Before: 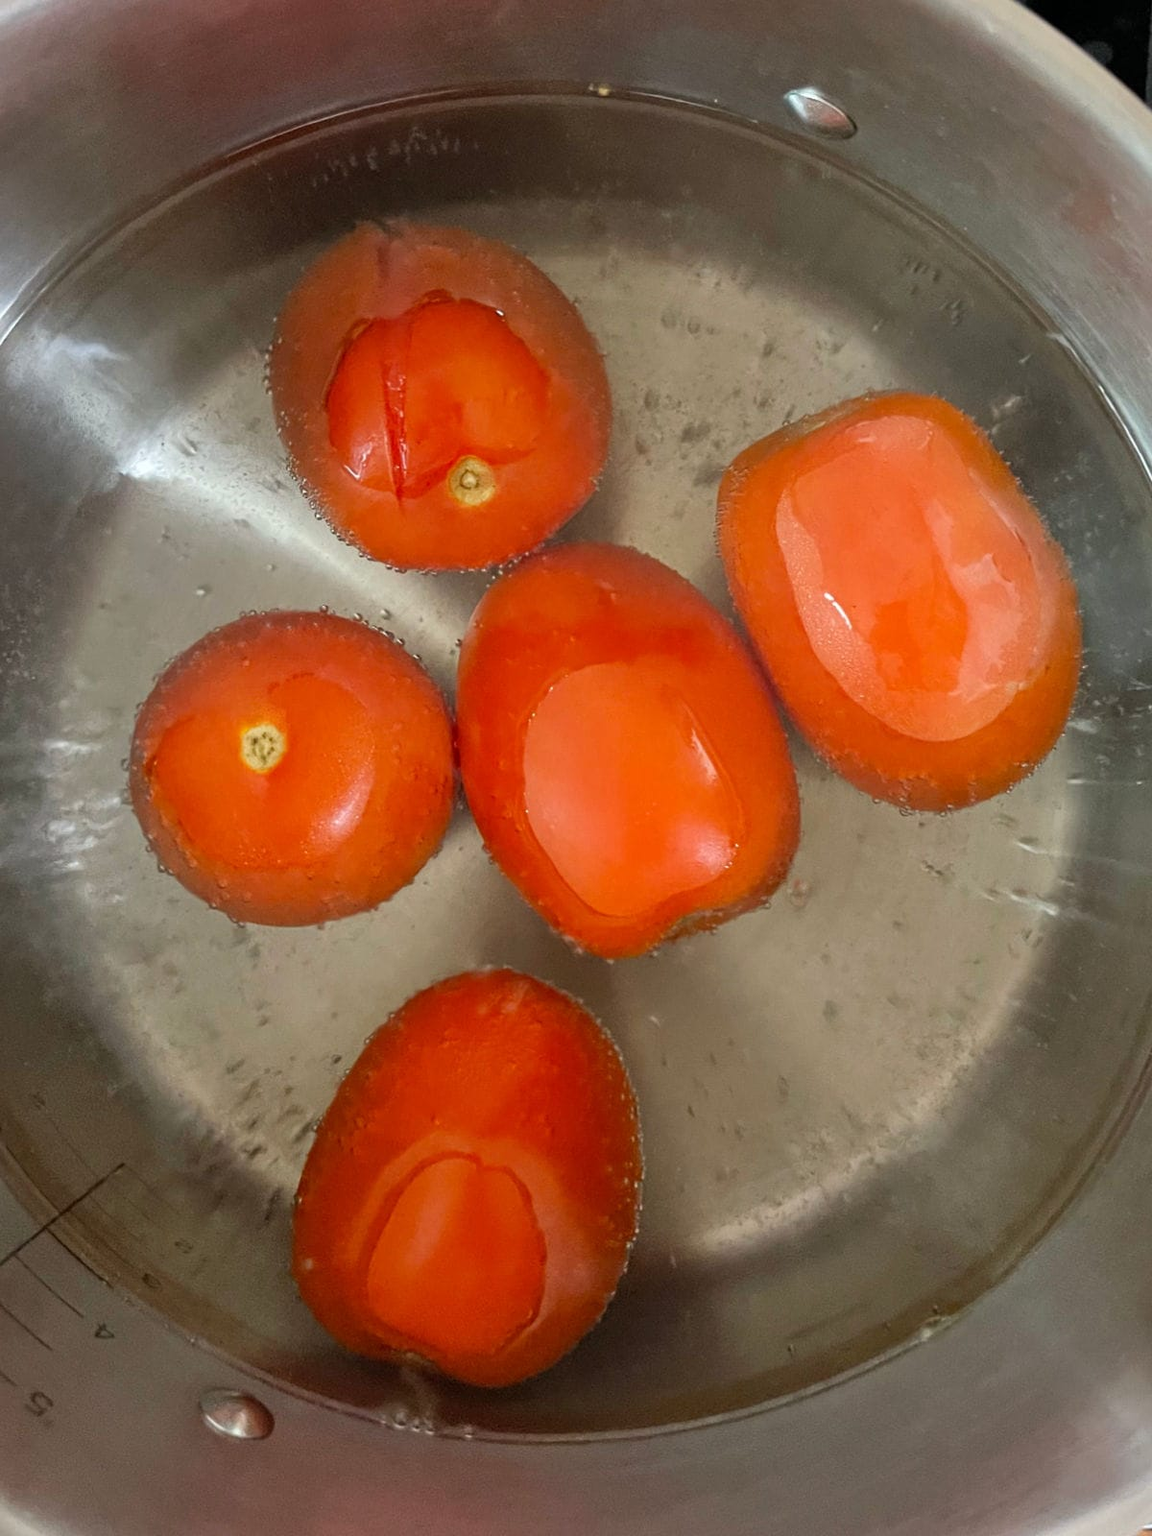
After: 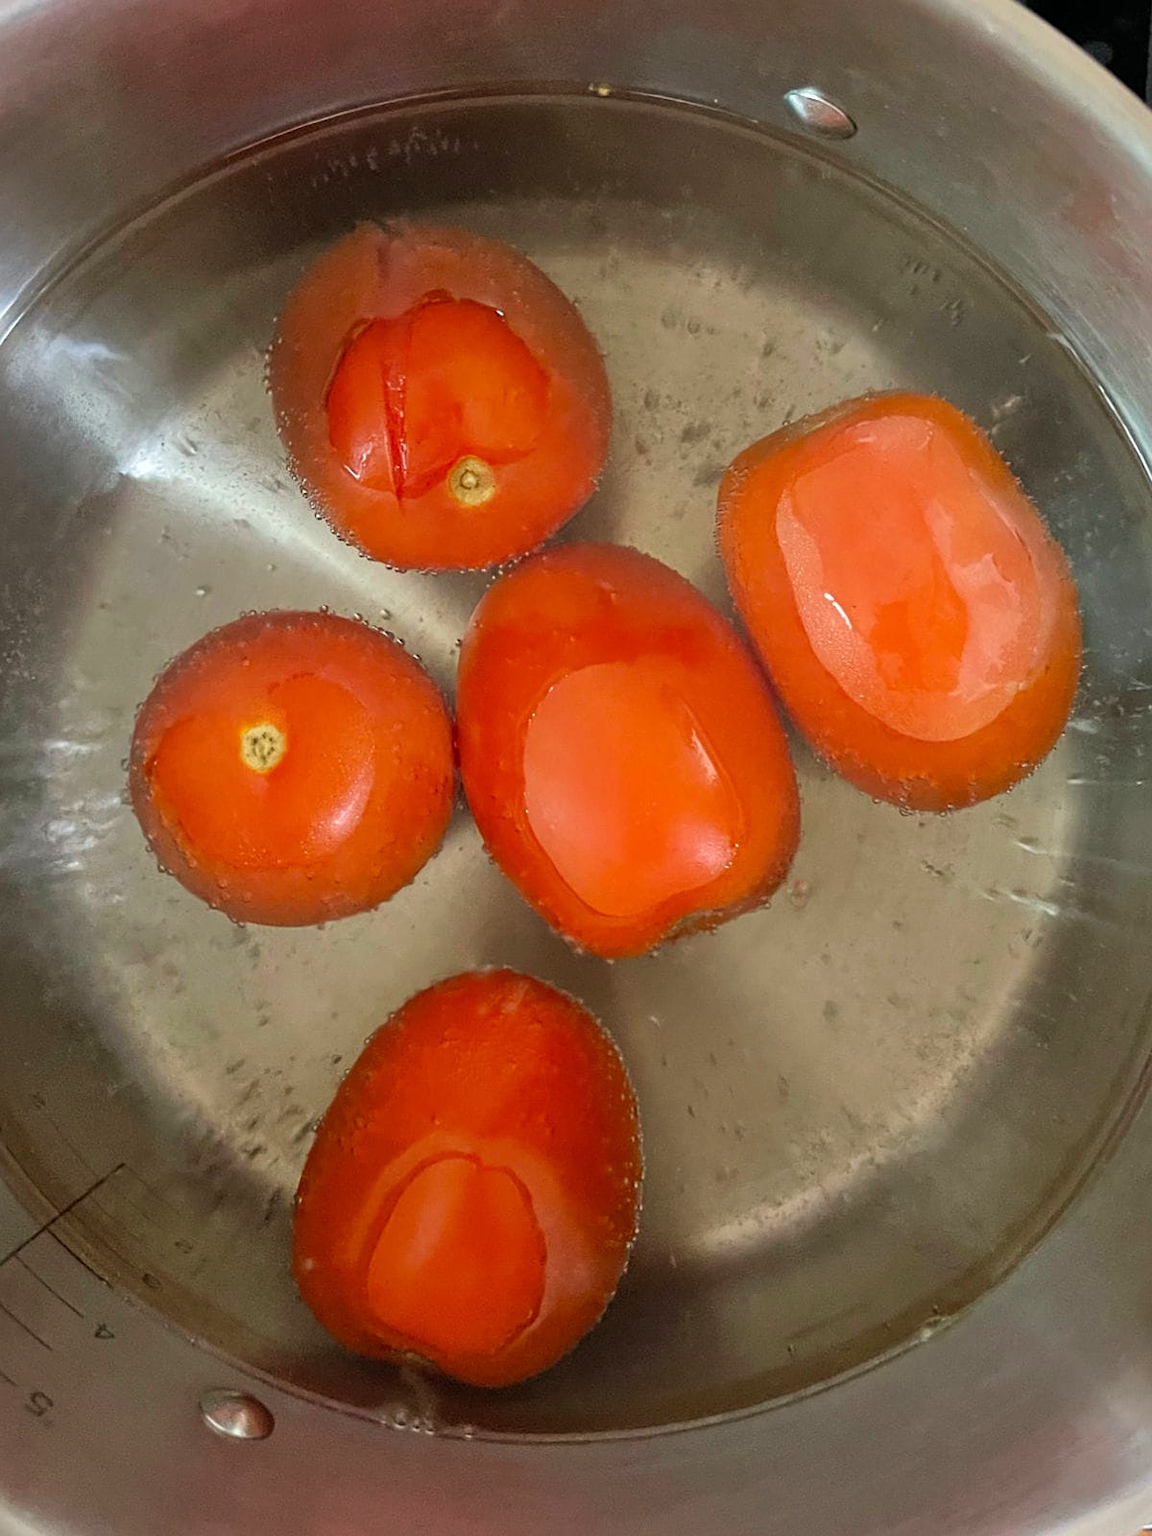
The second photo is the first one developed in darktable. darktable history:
velvia: on, module defaults
sharpen: amount 0.209
